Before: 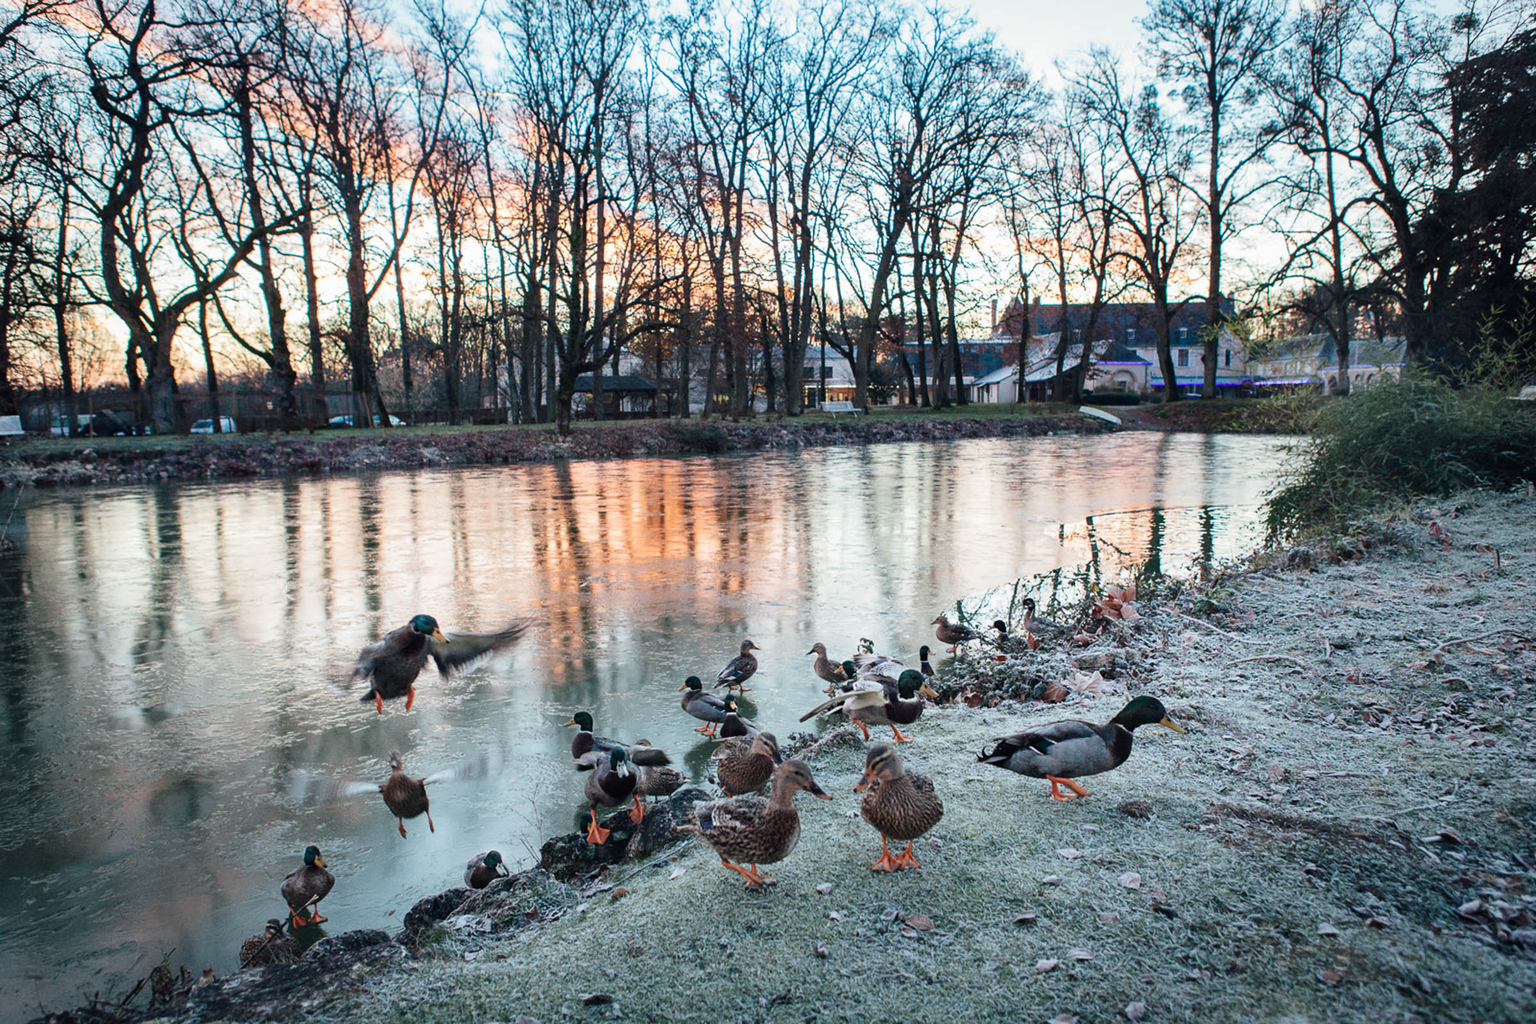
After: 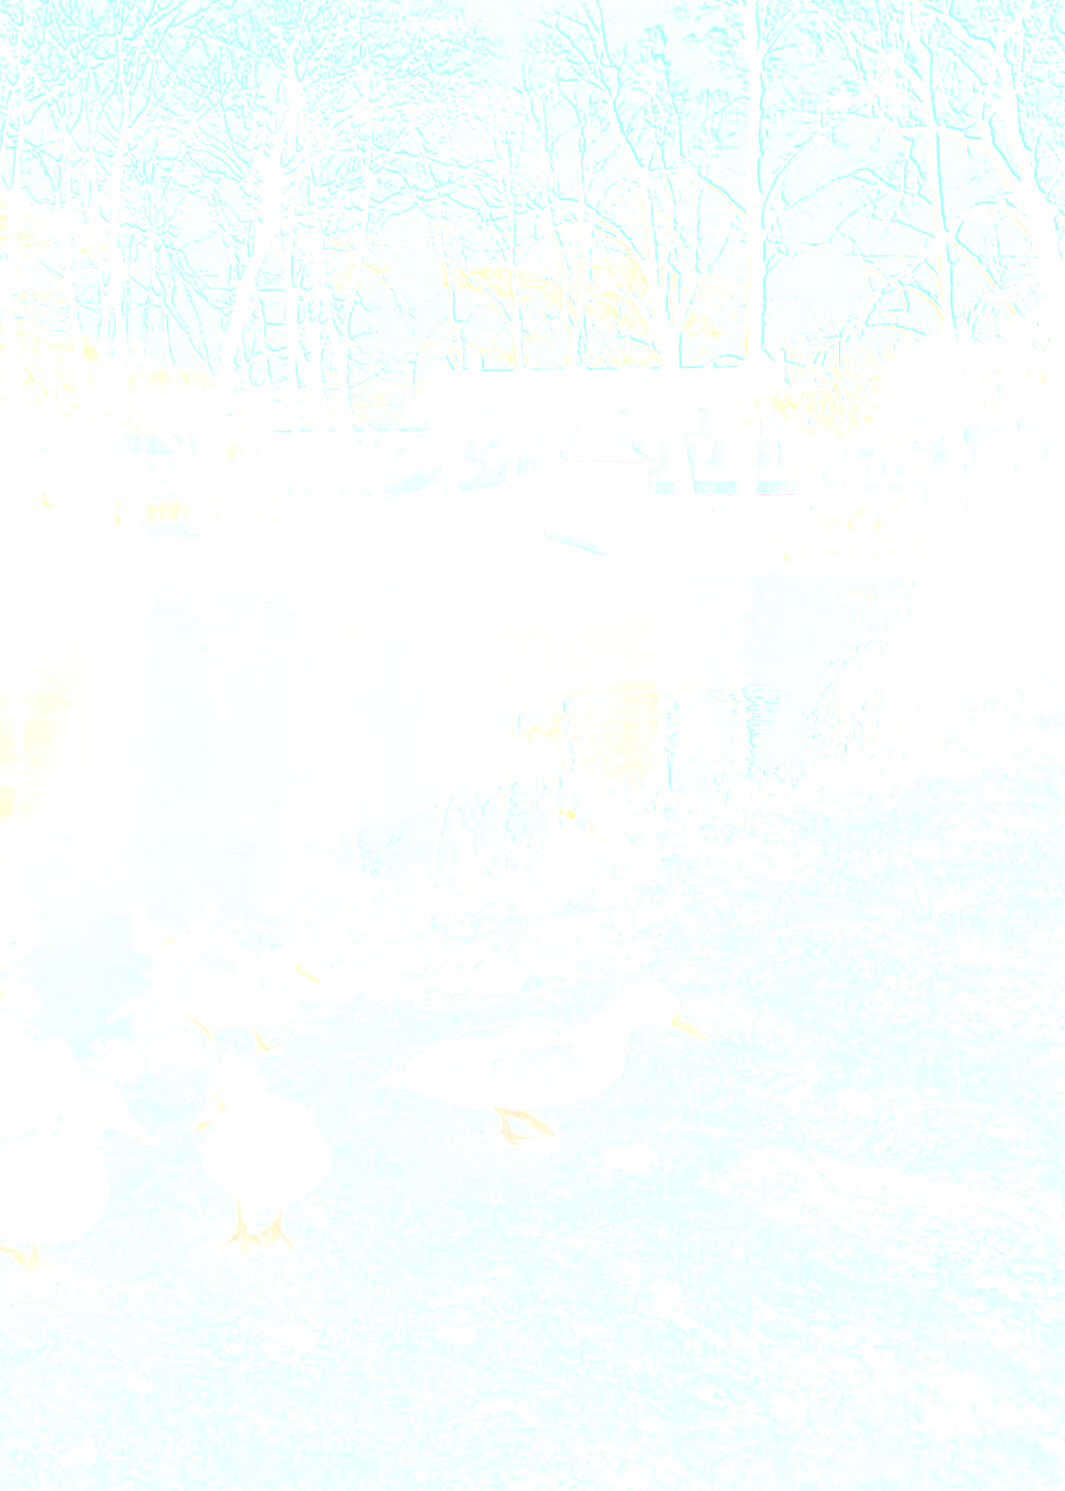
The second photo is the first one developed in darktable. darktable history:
crop: left 47.628%, top 6.643%, right 7.874%
bloom: size 85%, threshold 5%, strength 85%
base curve: curves: ch0 [(0, 0) (0.204, 0.334) (0.55, 0.733) (1, 1)], preserve colors none
color correction: highlights a* -2.73, highlights b* -2.09, shadows a* 2.41, shadows b* 2.73
